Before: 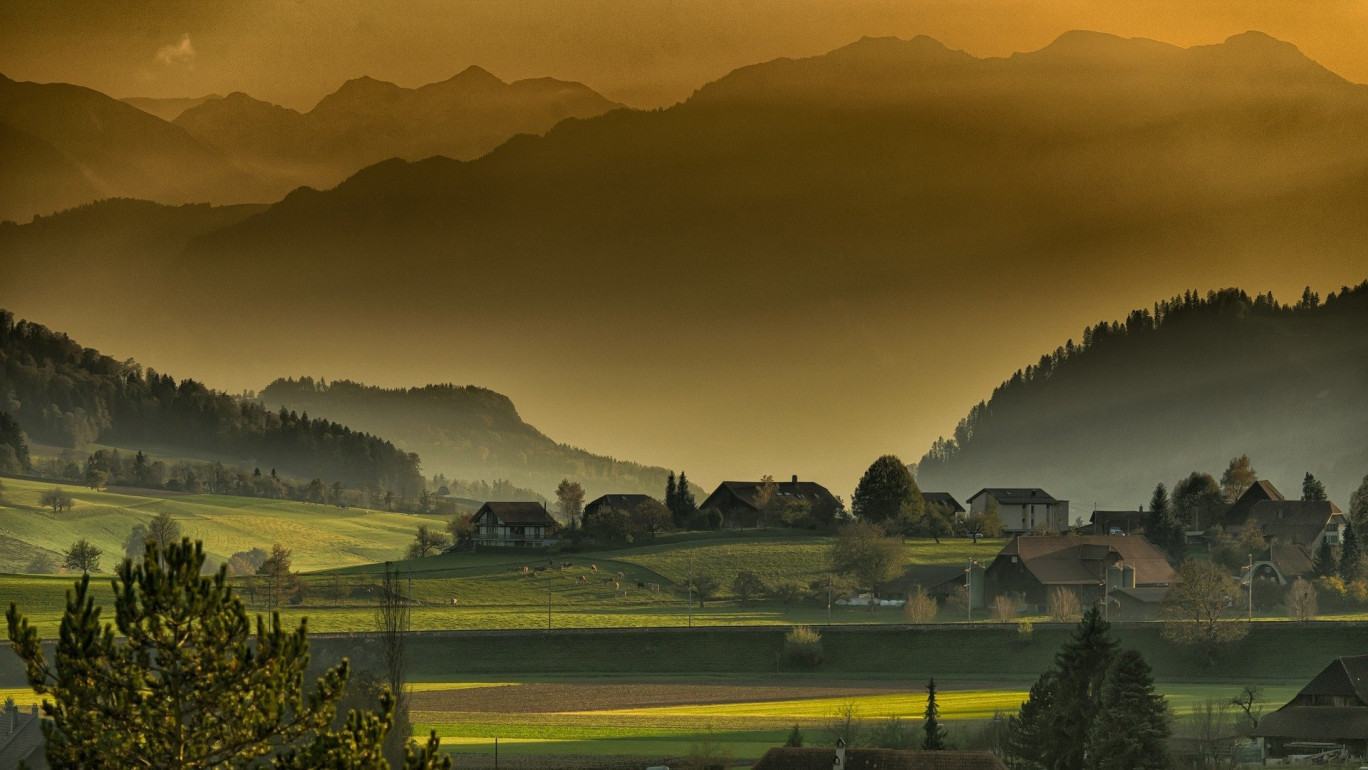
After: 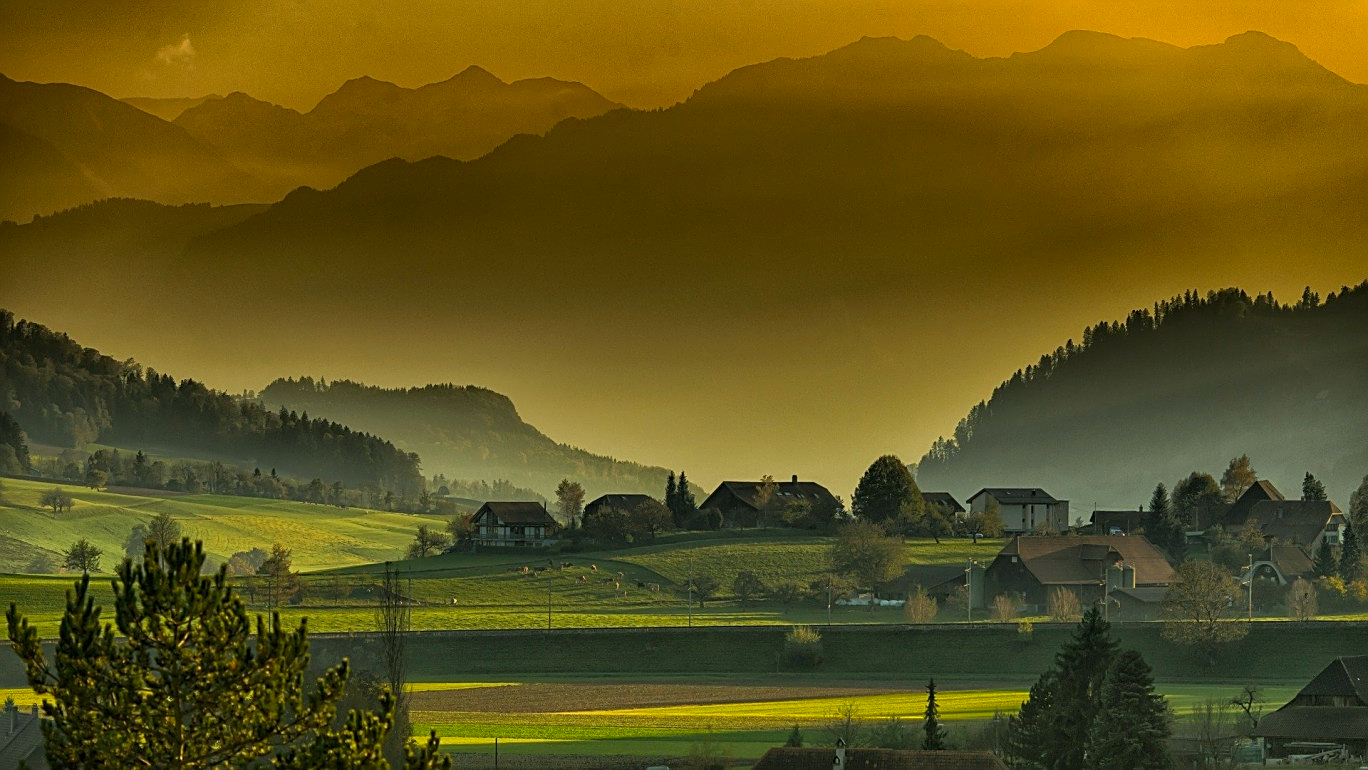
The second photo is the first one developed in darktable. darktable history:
contrast brightness saturation: contrast 0.037, saturation 0.163
color calibration: output R [1.063, -0.012, -0.003, 0], output G [0, 1.022, 0.021, 0], output B [-0.079, 0.047, 1, 0], illuminant Planckian (black body), adaptation linear Bradford (ICC v4), x 0.364, y 0.367, temperature 4415.36 K
sharpen: on, module defaults
